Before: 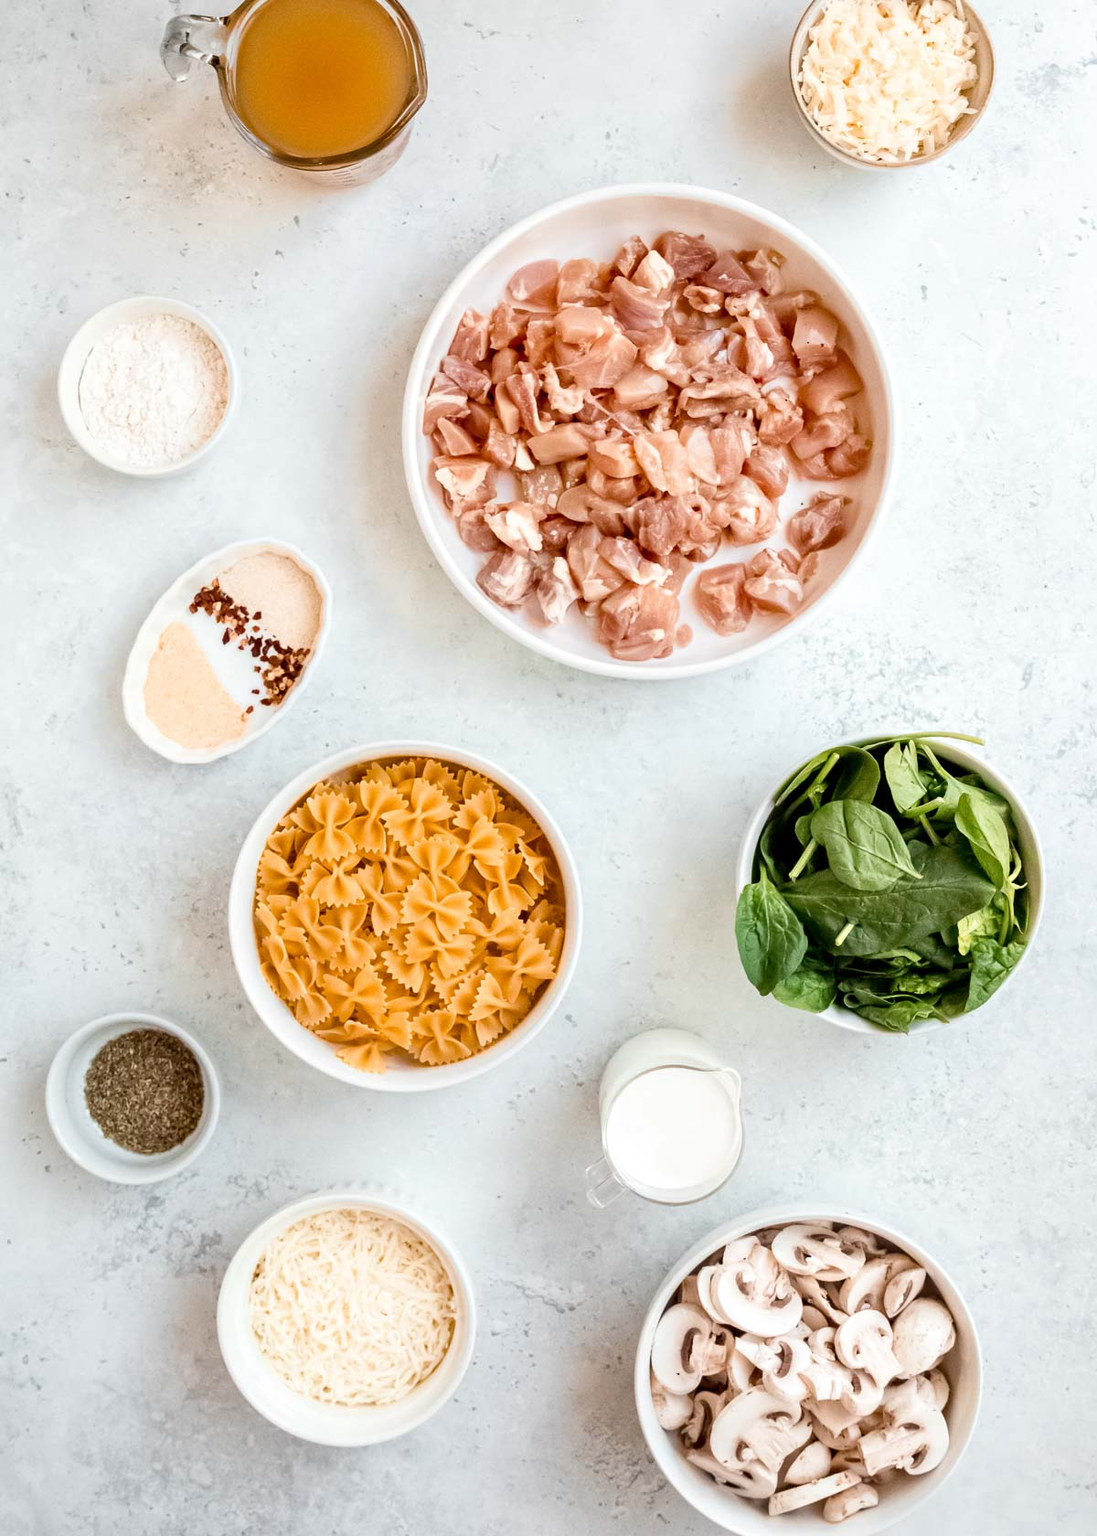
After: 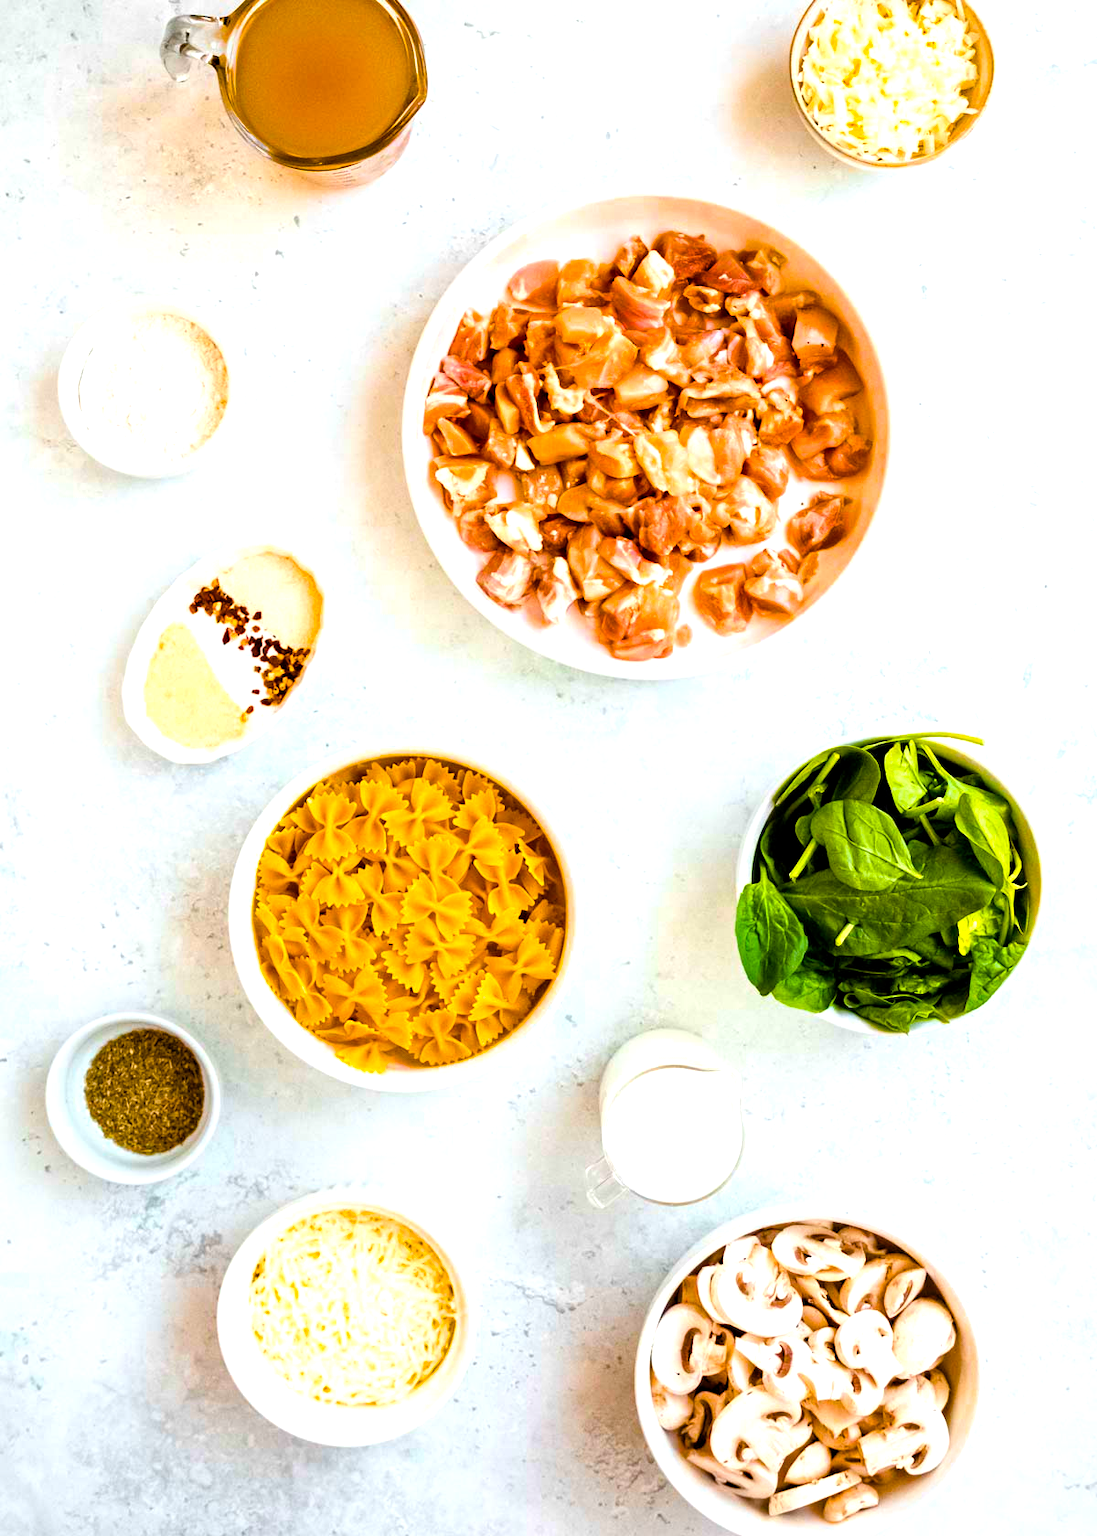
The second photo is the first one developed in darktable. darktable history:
exposure: black level correction 0.001, exposure 0.499 EV, compensate highlight preservation false
color balance rgb: power › luminance -9.119%, perceptual saturation grading › global saturation 65.99%, perceptual saturation grading › highlights 59.429%, perceptual saturation grading › mid-tones 49.591%, perceptual saturation grading › shadows 49.986%, global vibrance 11.158%
